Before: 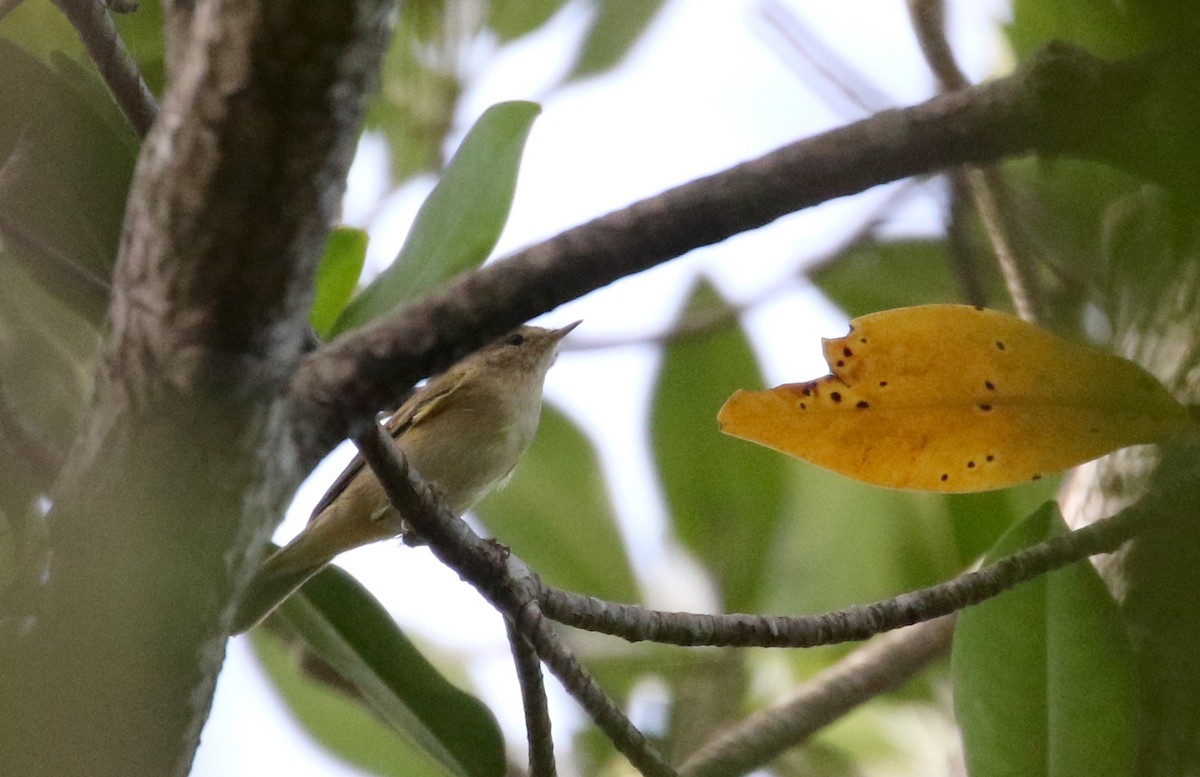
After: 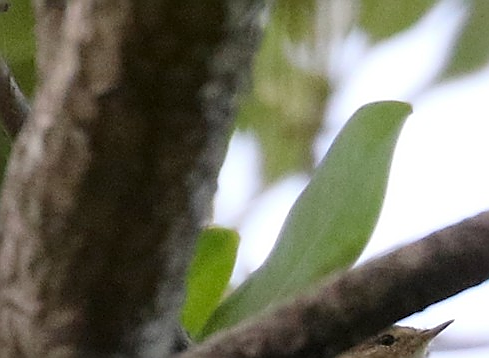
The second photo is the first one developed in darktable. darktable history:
sharpen: radius 1.387, amount 1.26, threshold 0.624
crop and rotate: left 10.814%, top 0.063%, right 48.386%, bottom 53.778%
